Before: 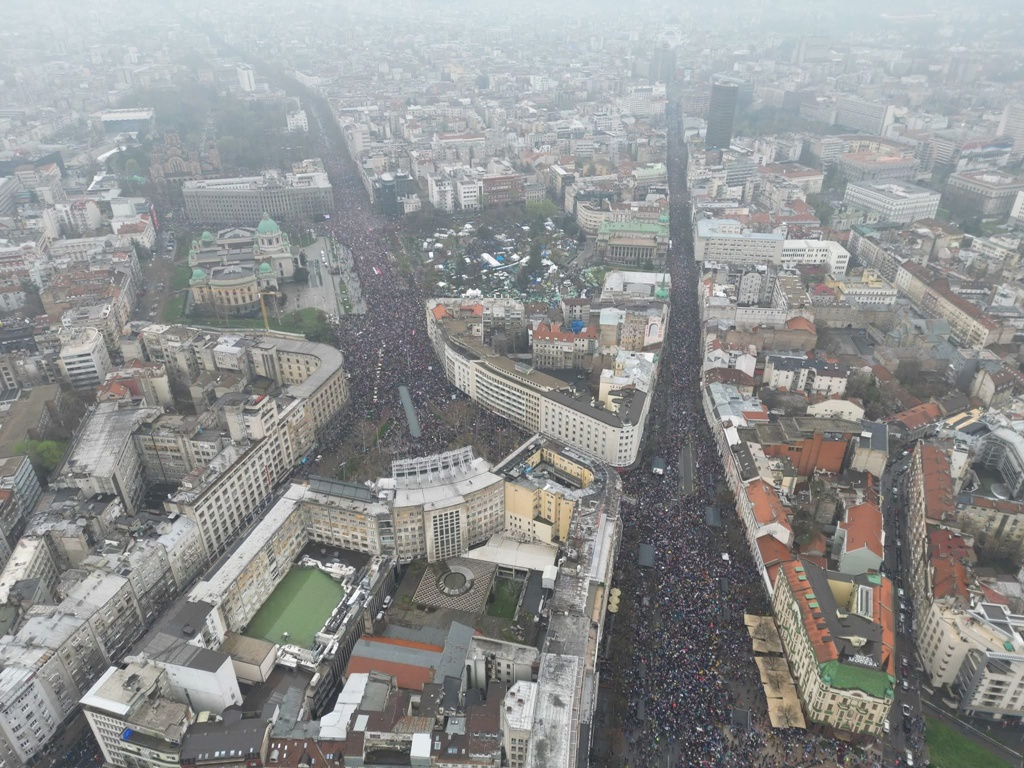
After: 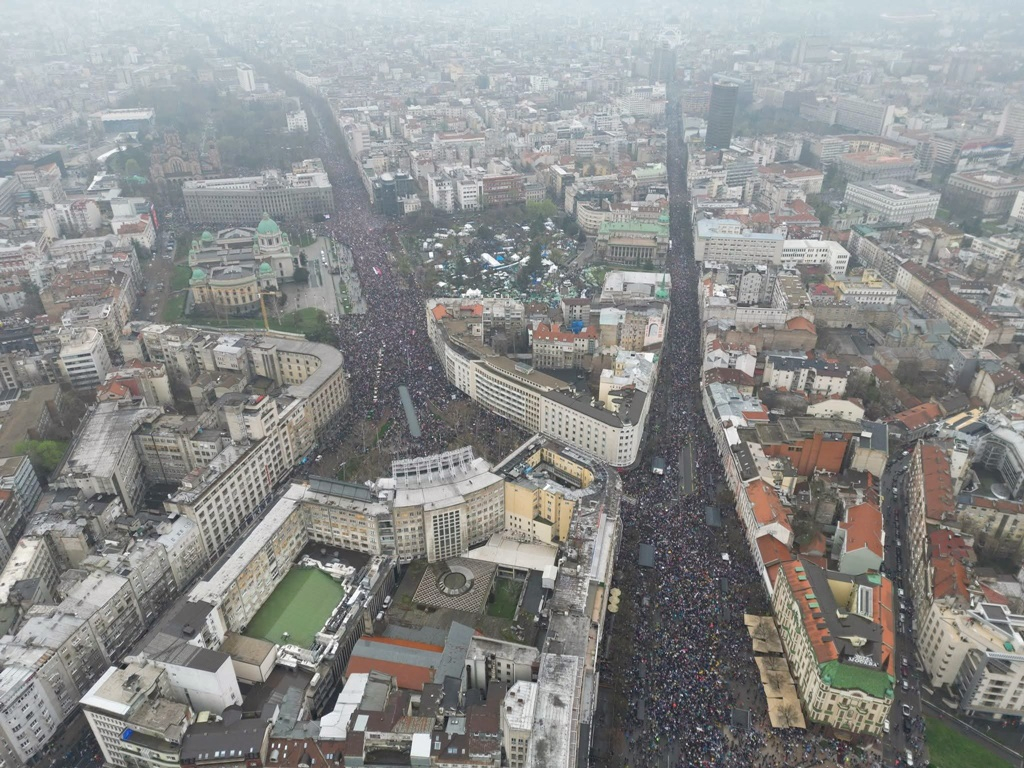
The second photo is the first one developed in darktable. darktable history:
tone equalizer: edges refinement/feathering 500, mask exposure compensation -1.57 EV, preserve details no
haze removal: compatibility mode true, adaptive false
exposure: compensate exposure bias true, compensate highlight preservation false
